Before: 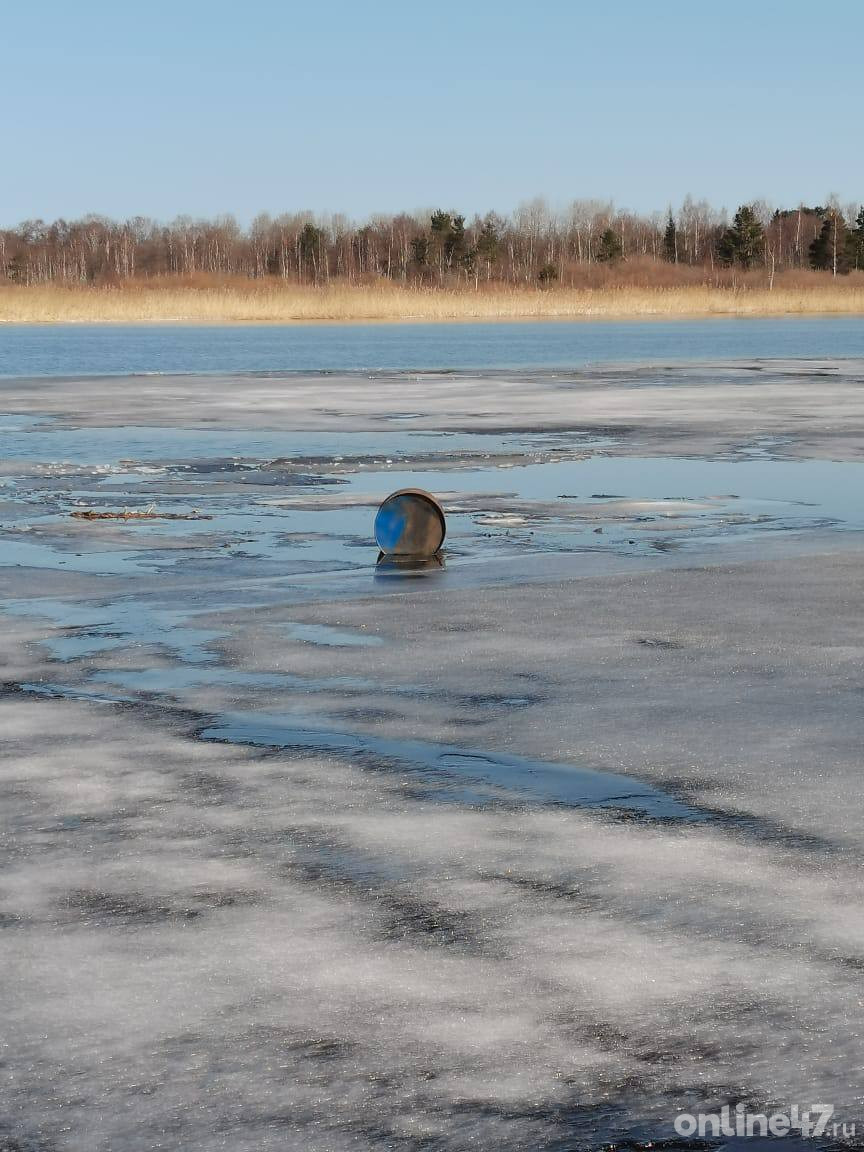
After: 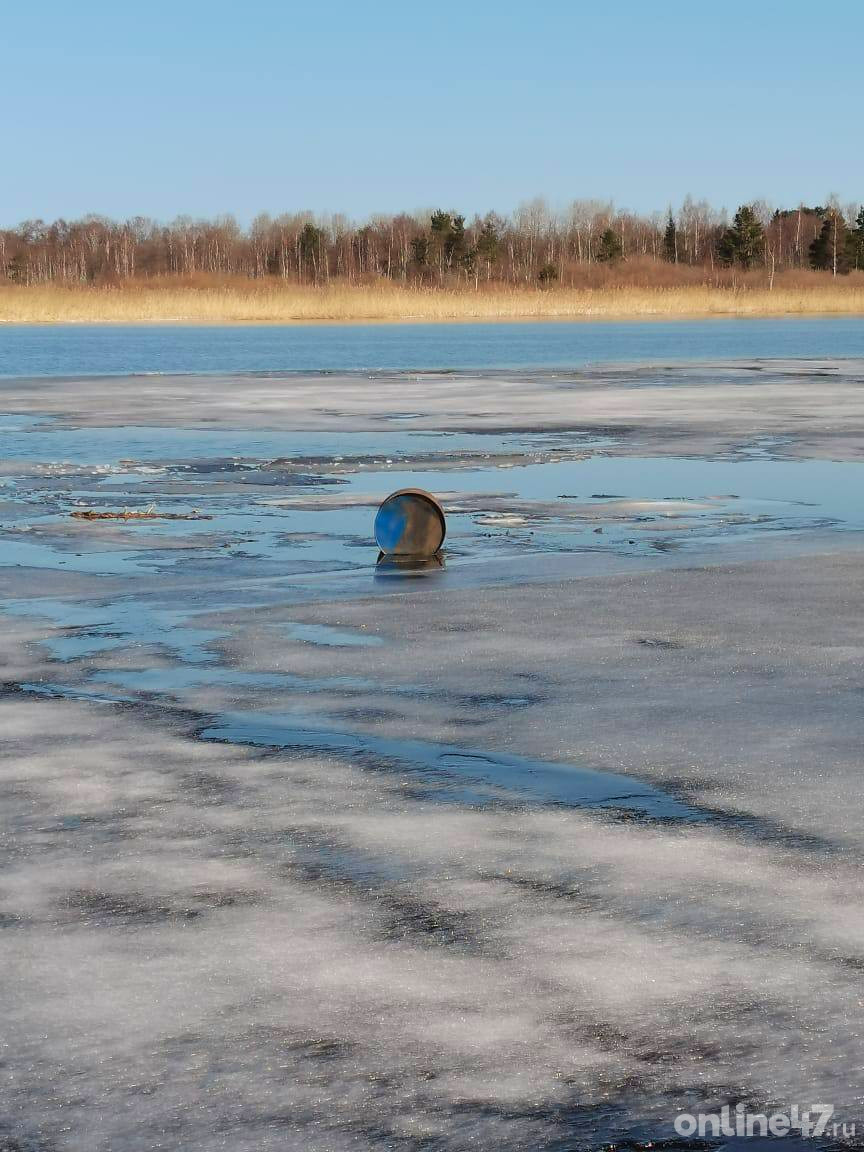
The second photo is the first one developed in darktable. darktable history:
velvia: strength 29%
rotate and perspective: automatic cropping original format, crop left 0, crop top 0
